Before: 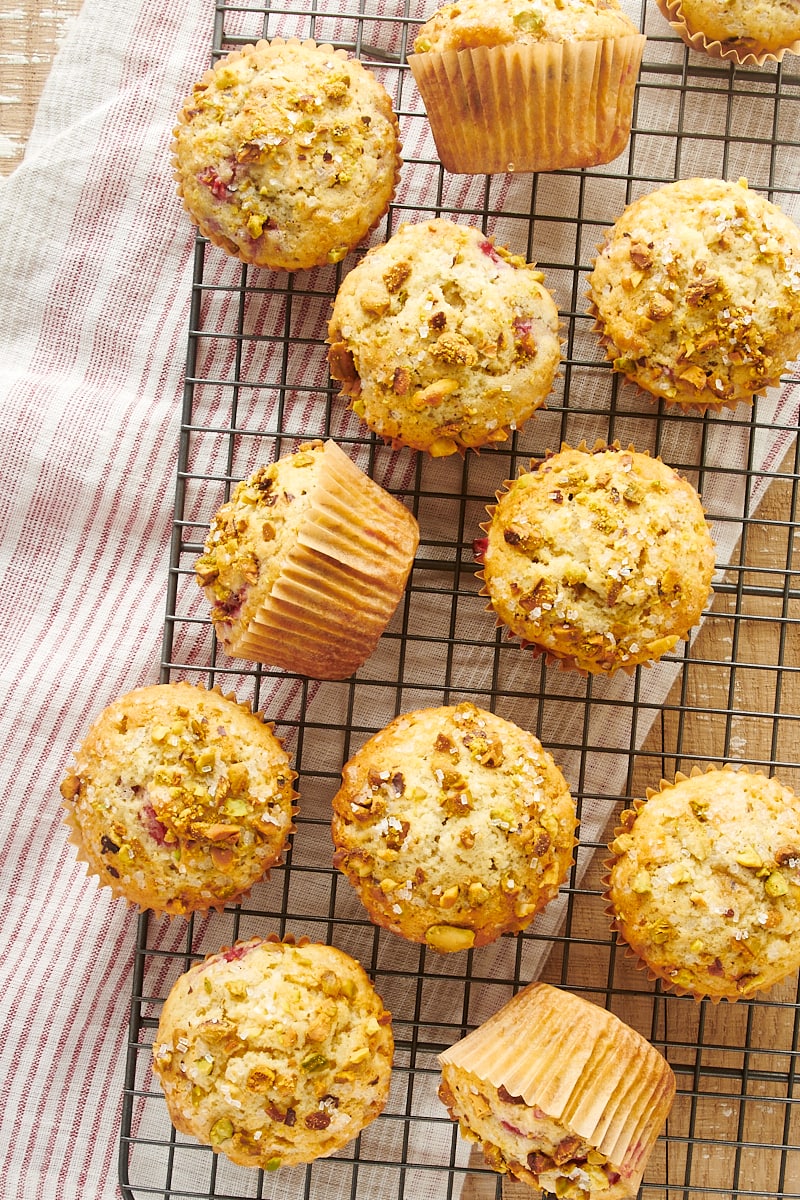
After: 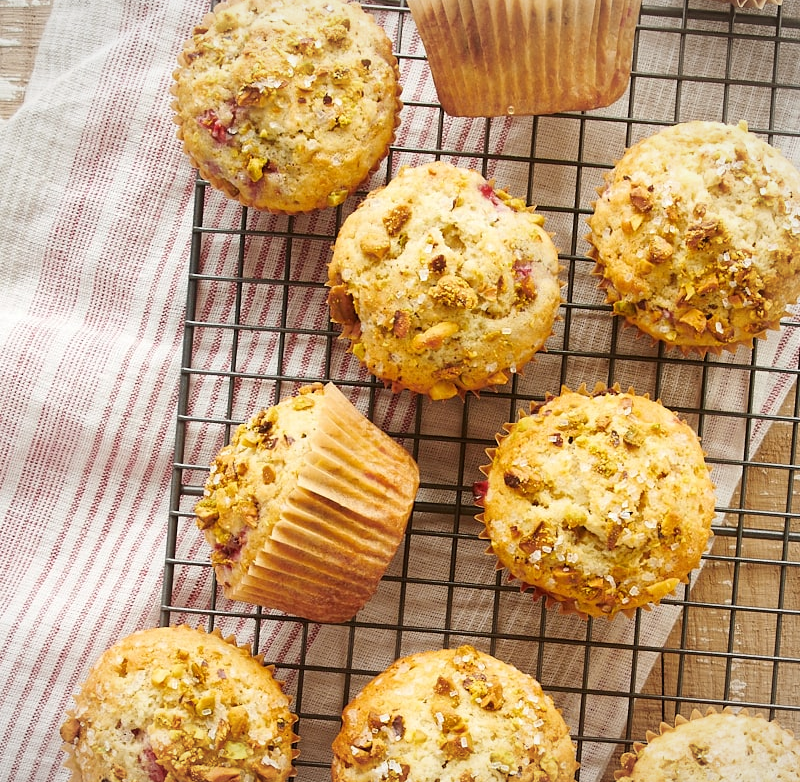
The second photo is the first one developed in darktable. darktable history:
crop and rotate: top 4.773%, bottom 30.004%
vignetting: fall-off start 97.21%, brightness -0.175, saturation -0.303, center (-0.08, 0.066), width/height ratio 1.183
